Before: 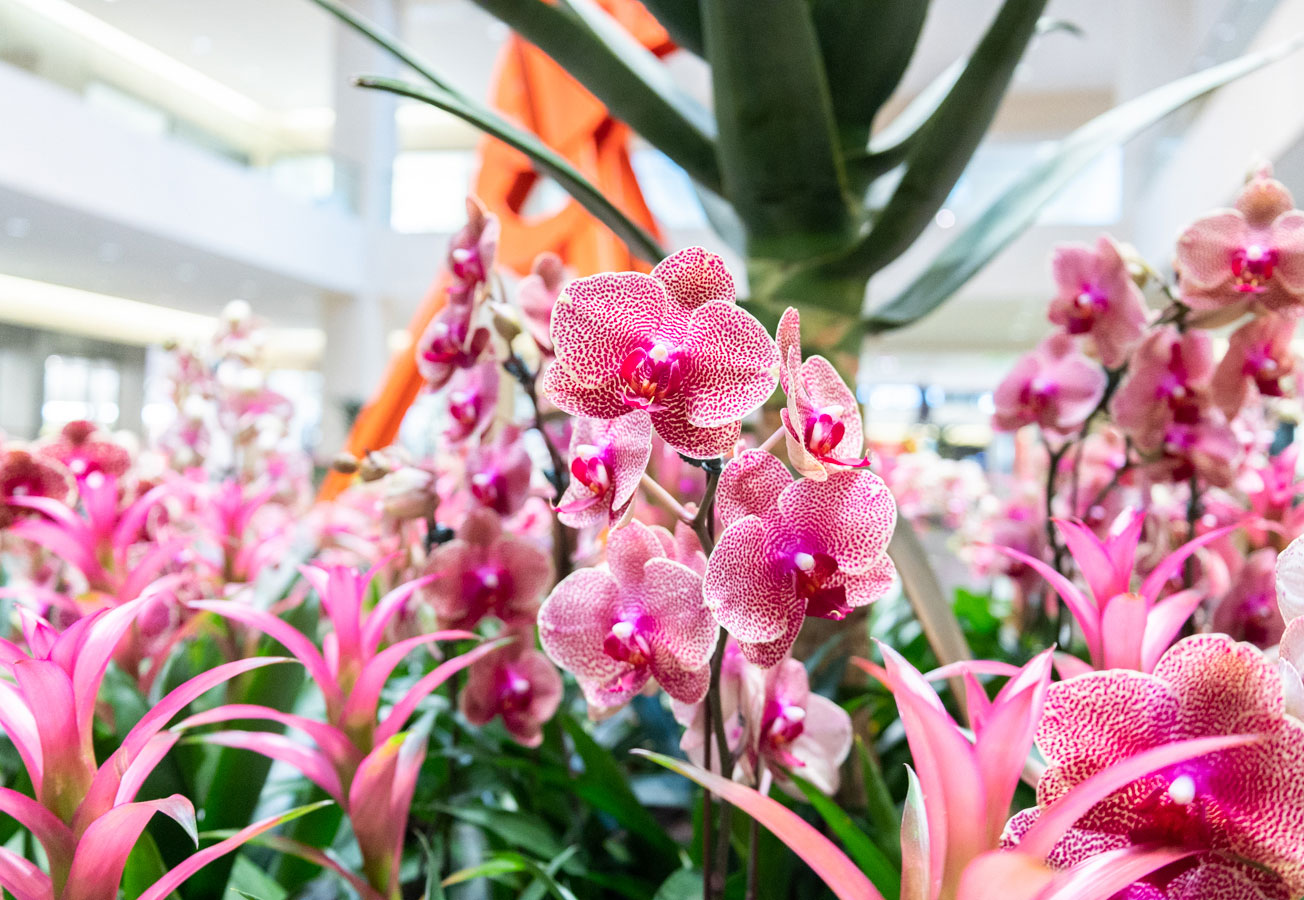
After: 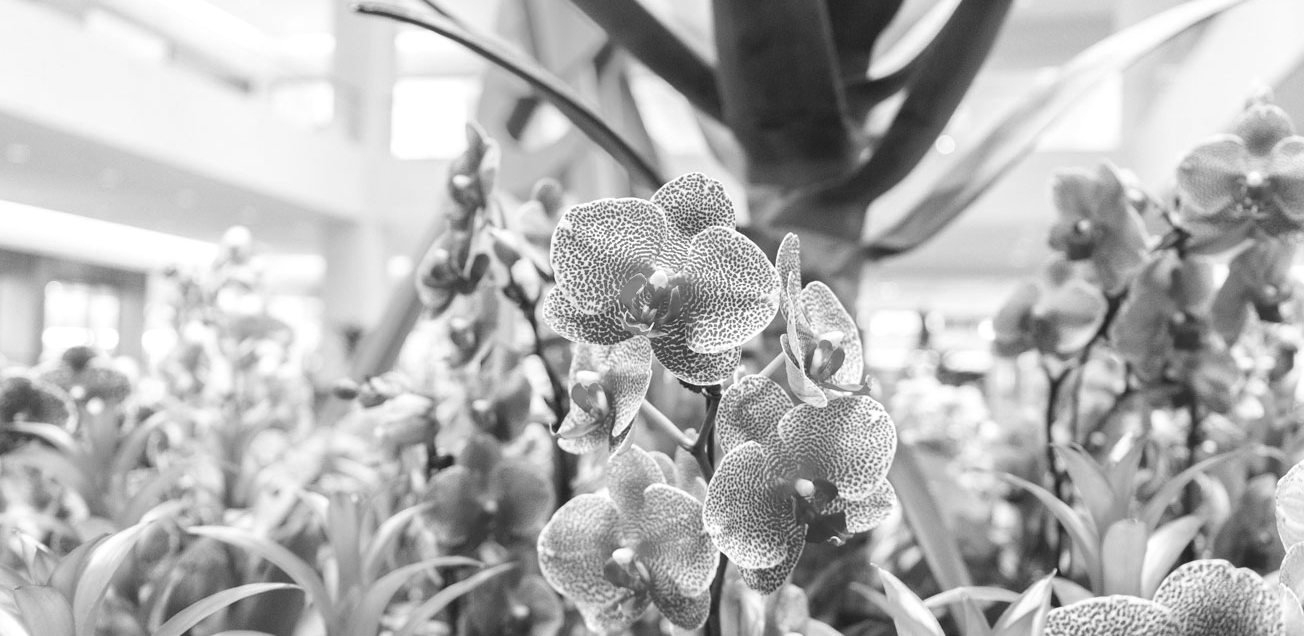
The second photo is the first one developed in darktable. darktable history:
crop and rotate: top 8.293%, bottom 20.996%
exposure: black level correction -0.008, exposure 0.067 EV, compensate highlight preservation false
monochrome: a 16.01, b -2.65, highlights 0.52
